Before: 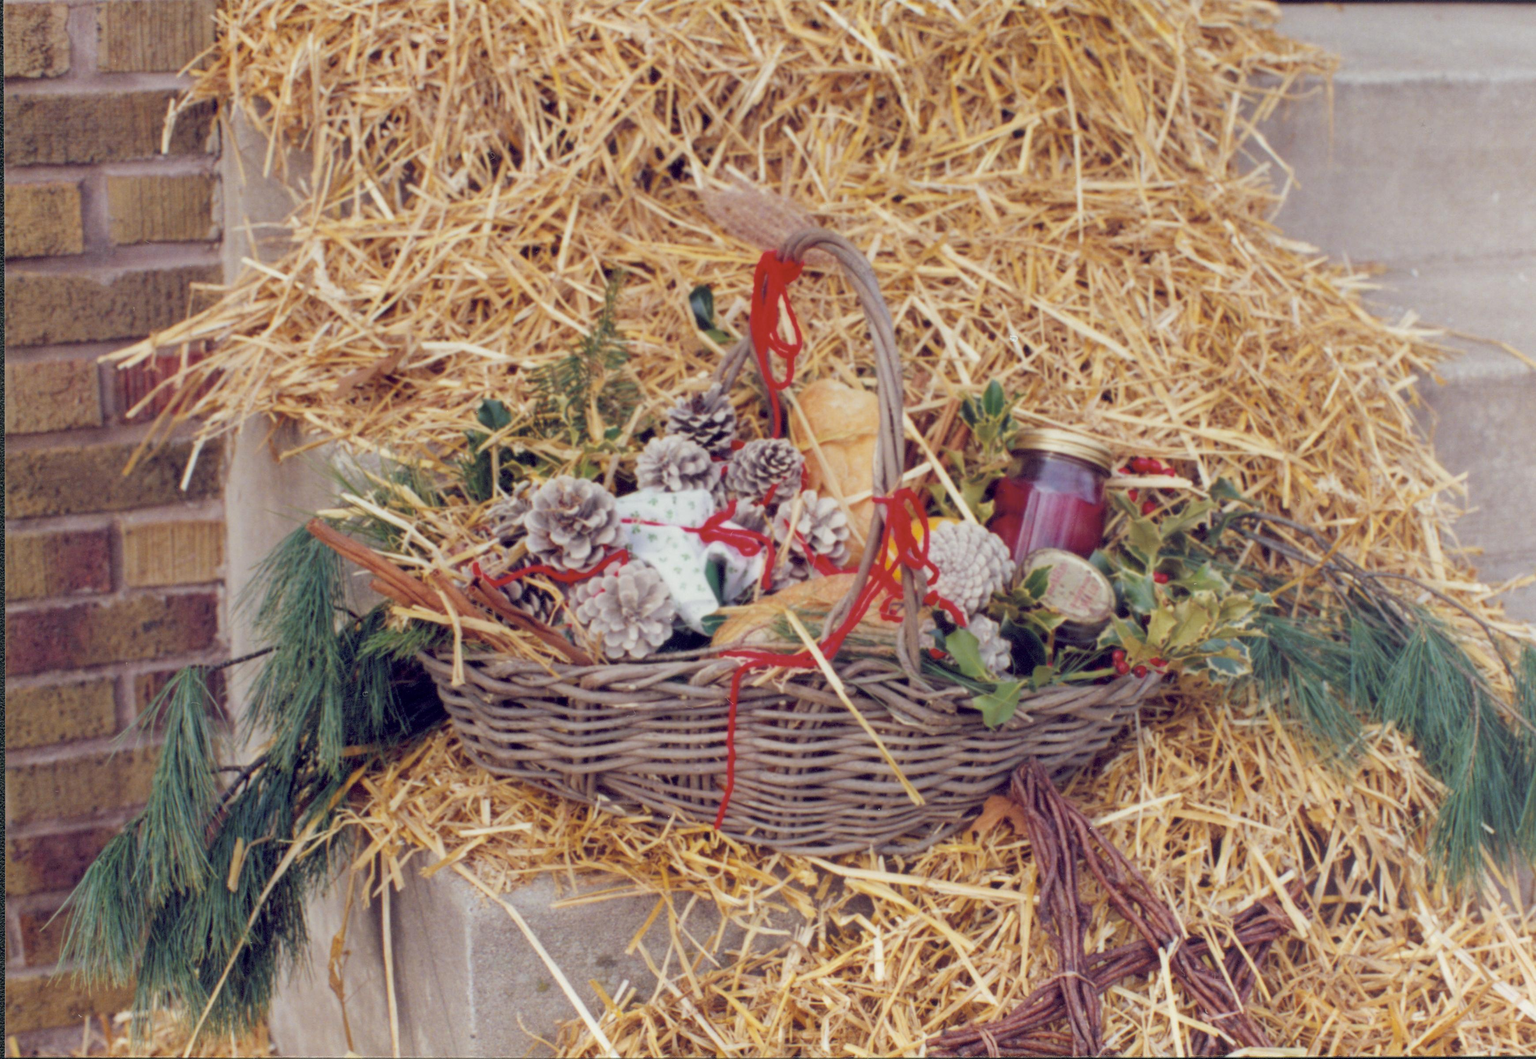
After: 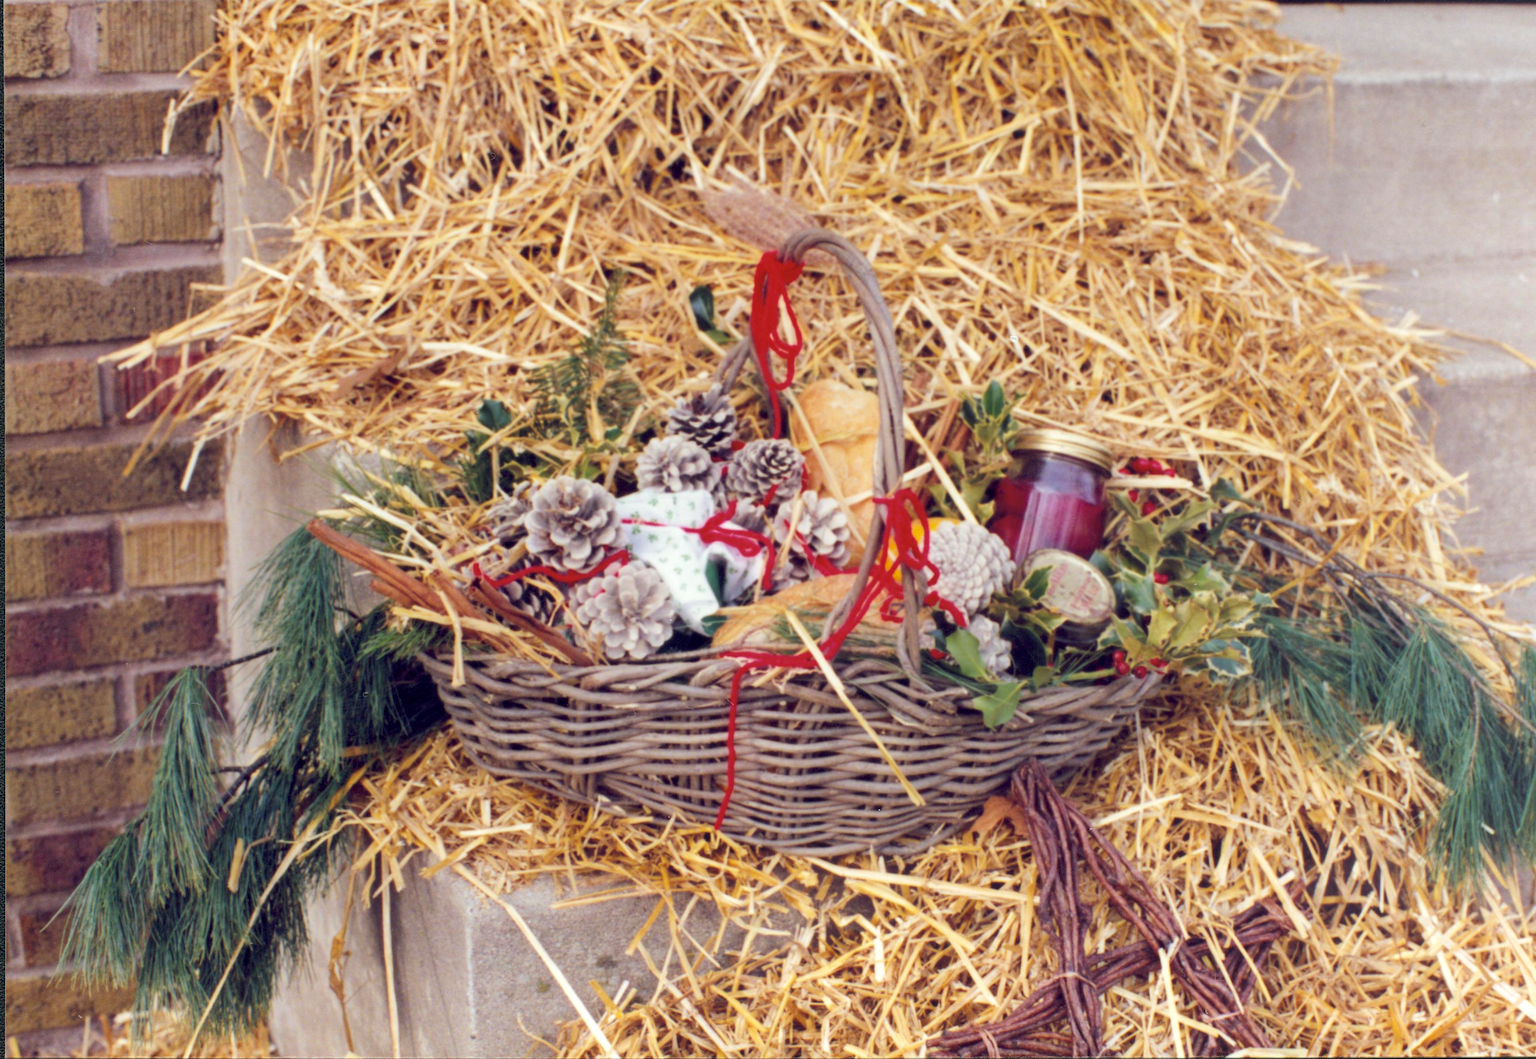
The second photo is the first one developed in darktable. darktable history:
contrast brightness saturation: contrast 0.04, saturation 0.16
tone equalizer: -8 EV -0.417 EV, -7 EV -0.389 EV, -6 EV -0.333 EV, -5 EV -0.222 EV, -3 EV 0.222 EV, -2 EV 0.333 EV, -1 EV 0.389 EV, +0 EV 0.417 EV, edges refinement/feathering 500, mask exposure compensation -1.57 EV, preserve details no
